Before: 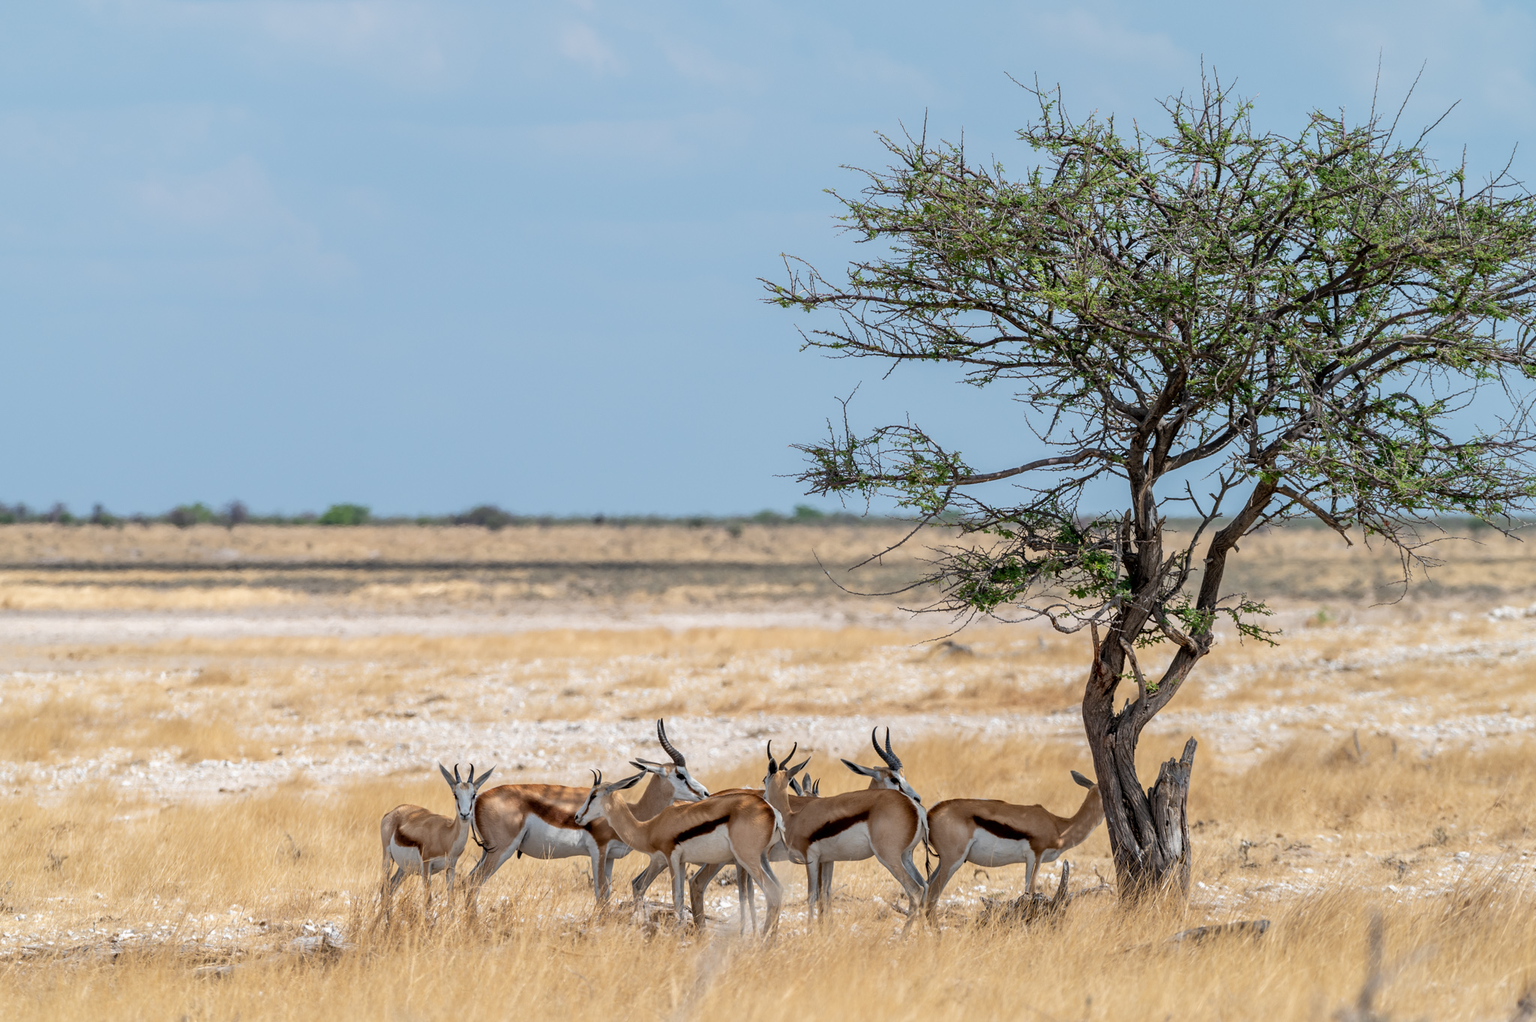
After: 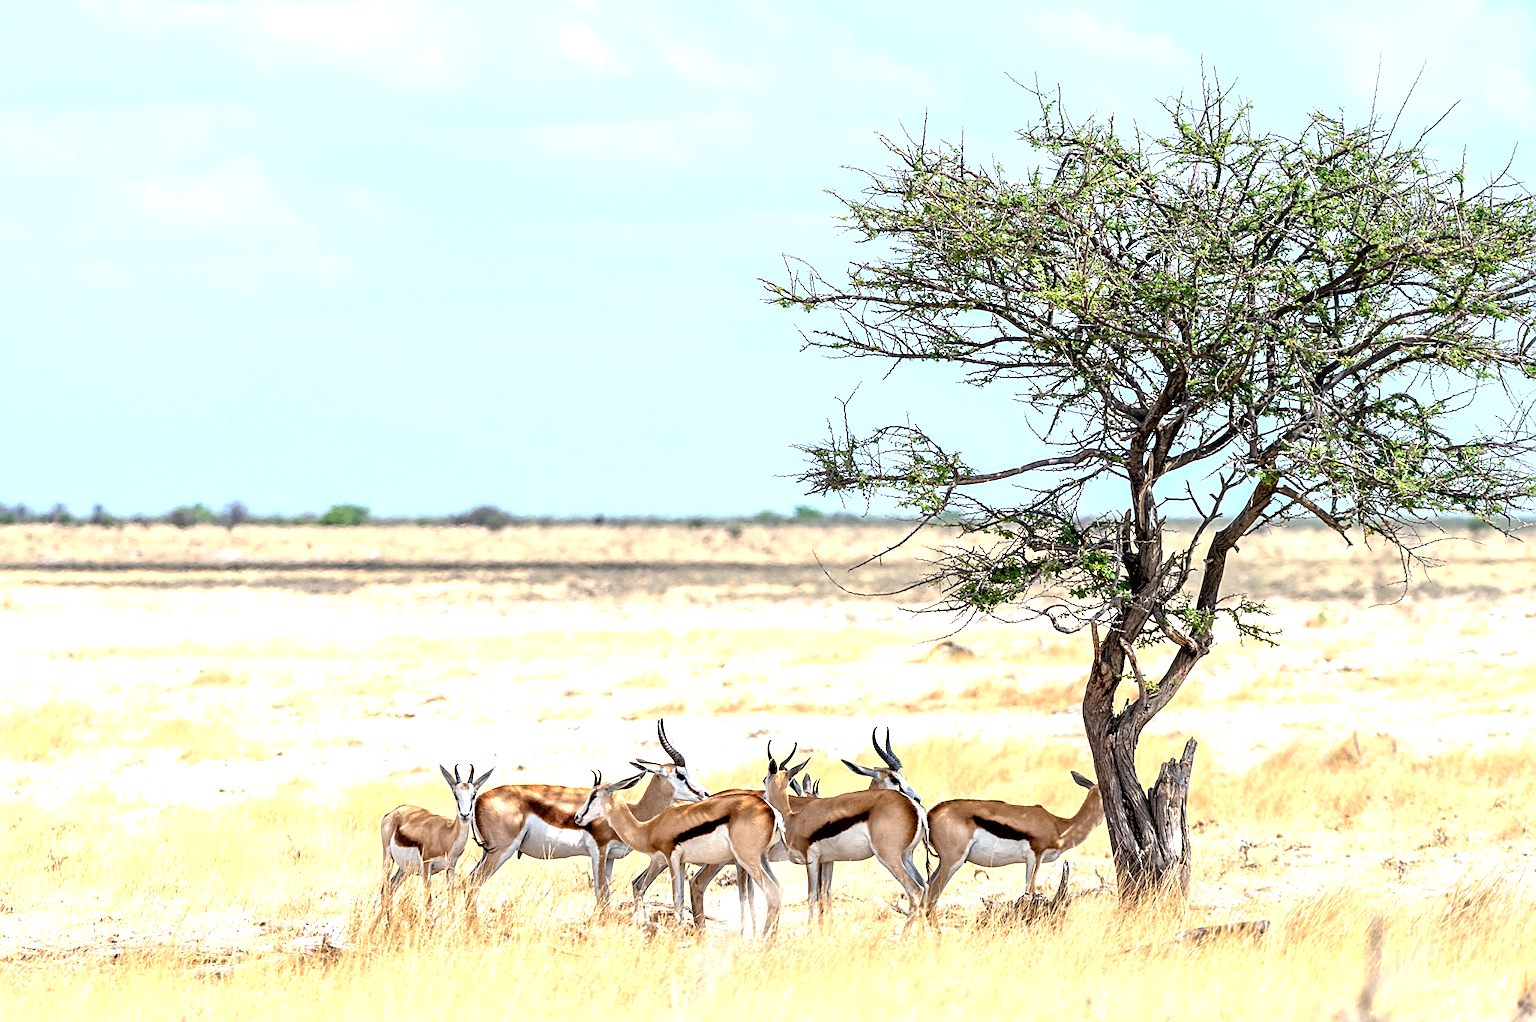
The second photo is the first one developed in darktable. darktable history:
sharpen: on, module defaults
levels: levels [0, 0.352, 0.703]
local contrast: highlights 101%, shadows 100%, detail 120%, midtone range 0.2
